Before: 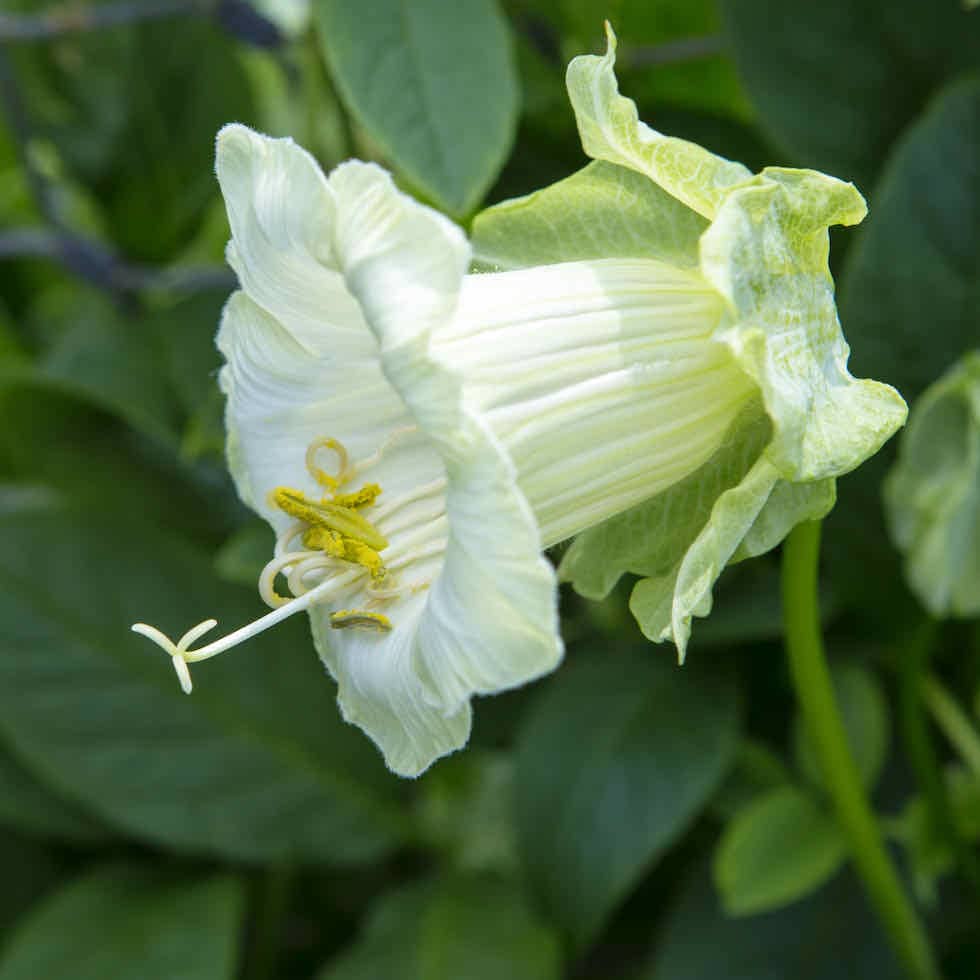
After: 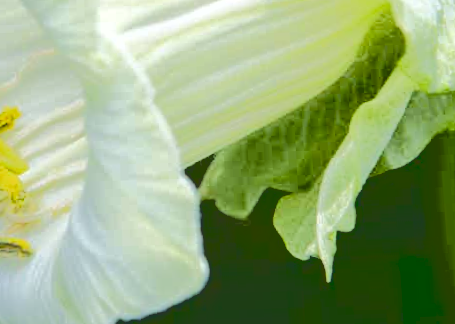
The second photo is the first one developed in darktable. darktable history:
rotate and perspective: rotation -1.68°, lens shift (vertical) -0.146, crop left 0.049, crop right 0.912, crop top 0.032, crop bottom 0.96
base curve: curves: ch0 [(0.065, 0.026) (0.236, 0.358) (0.53, 0.546) (0.777, 0.841) (0.924, 0.992)], preserve colors average RGB
crop: left 36.607%, top 34.735%, right 13.146%, bottom 30.611%
color balance rgb: perceptual saturation grading › global saturation 20%, perceptual saturation grading › highlights -25%, perceptual saturation grading › shadows 25%
